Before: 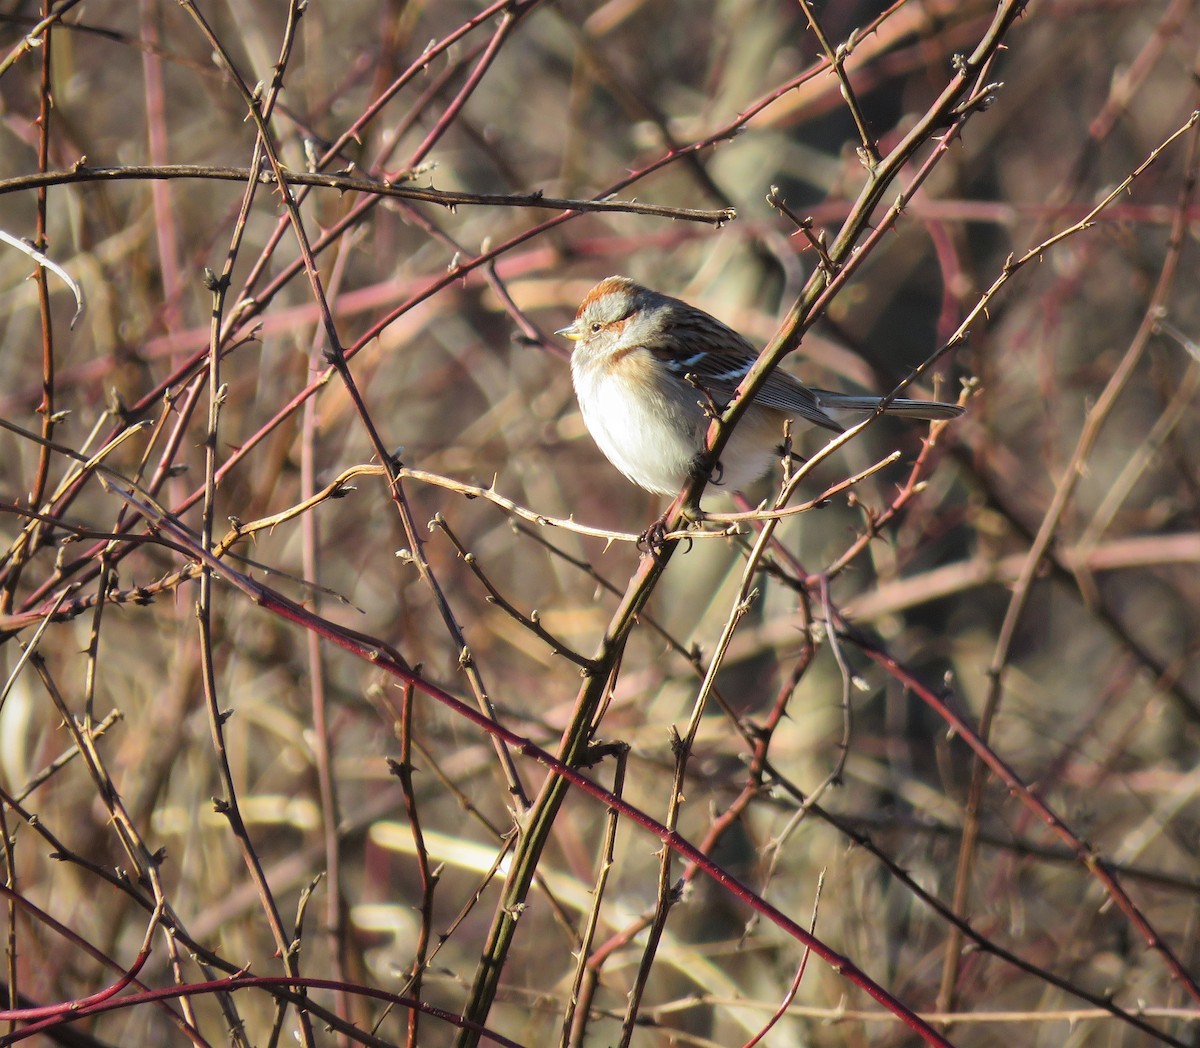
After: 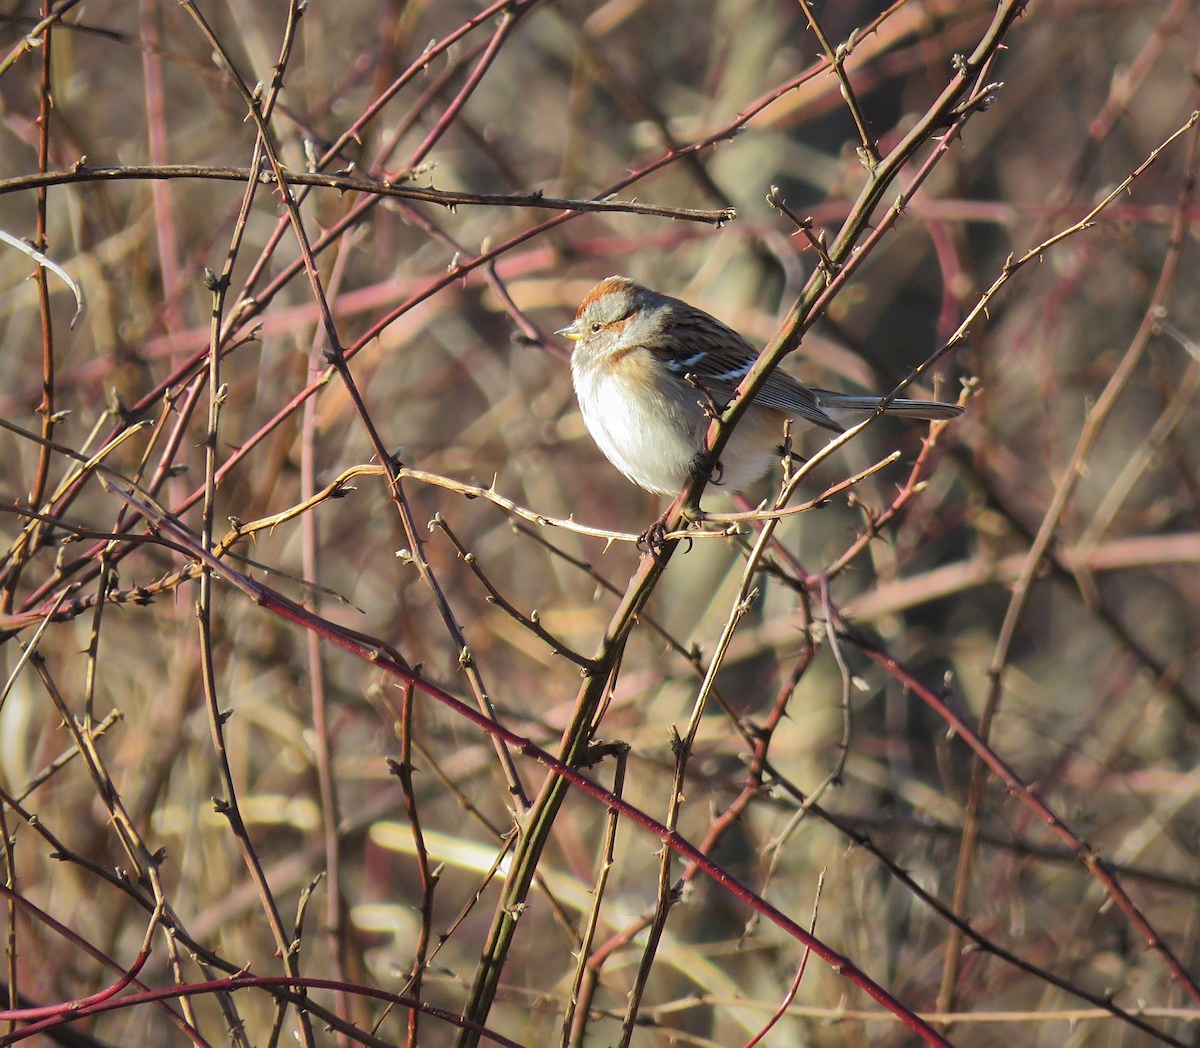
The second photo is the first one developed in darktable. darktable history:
shadows and highlights: shadows 40, highlights -60
sharpen: amount 0.2
